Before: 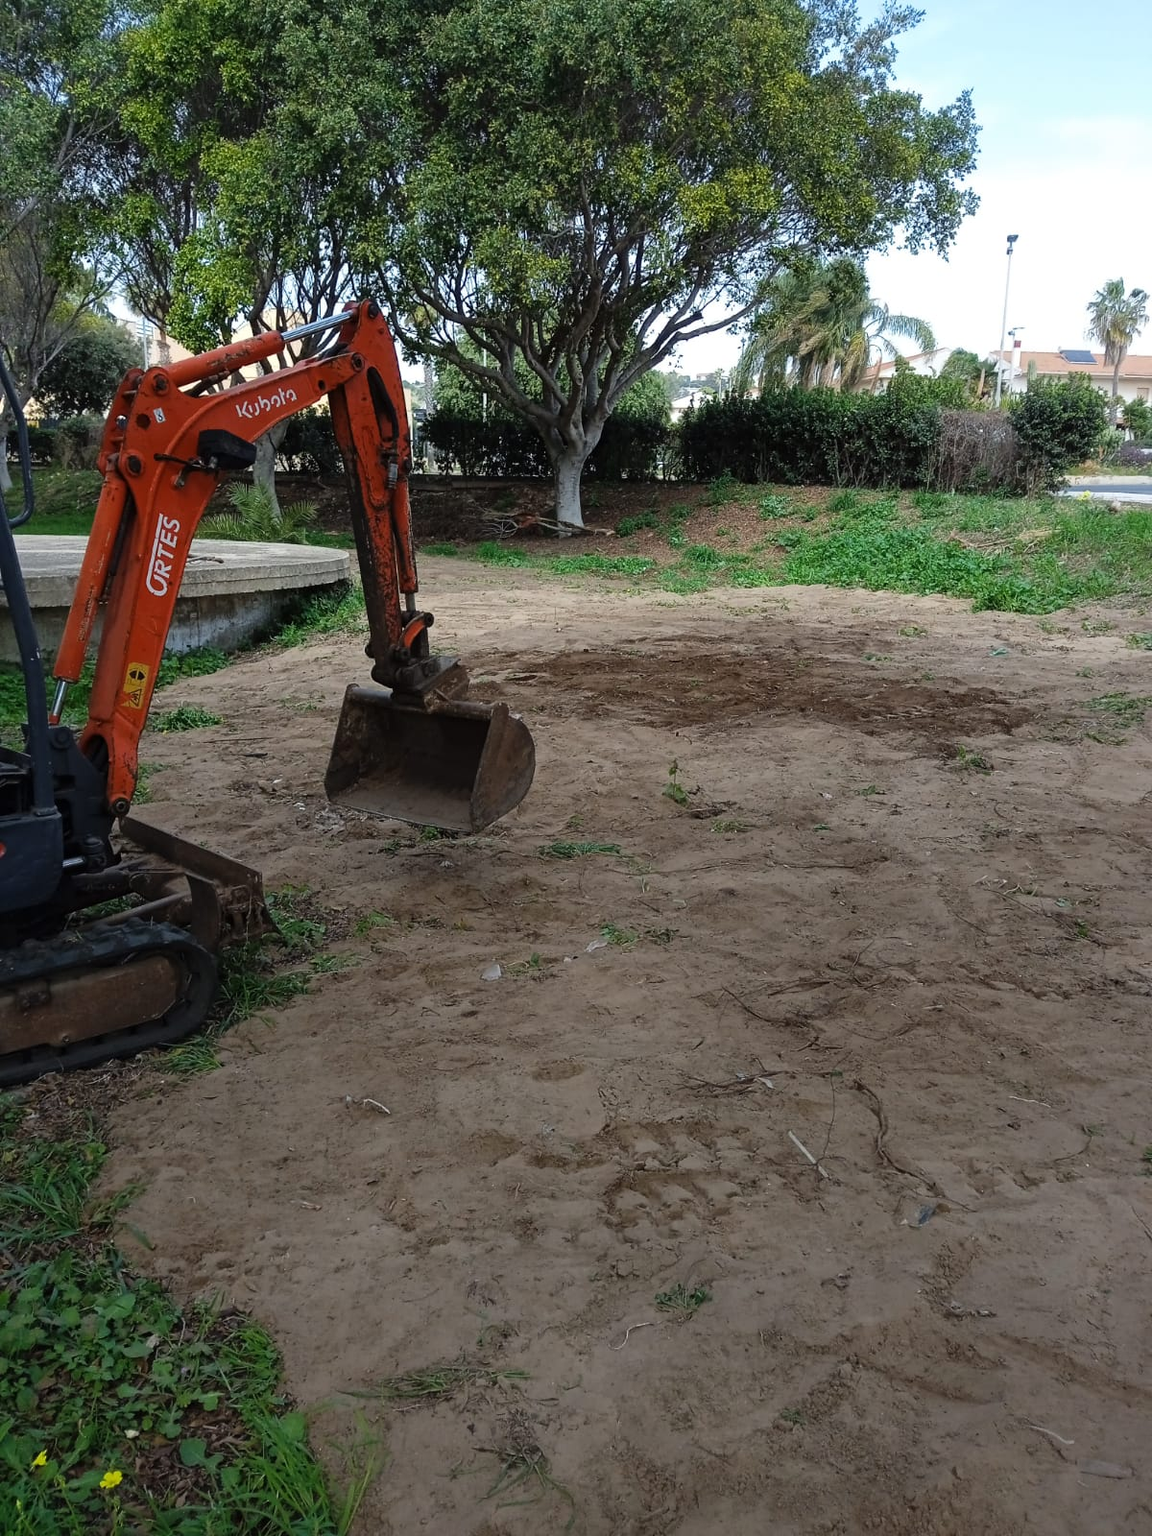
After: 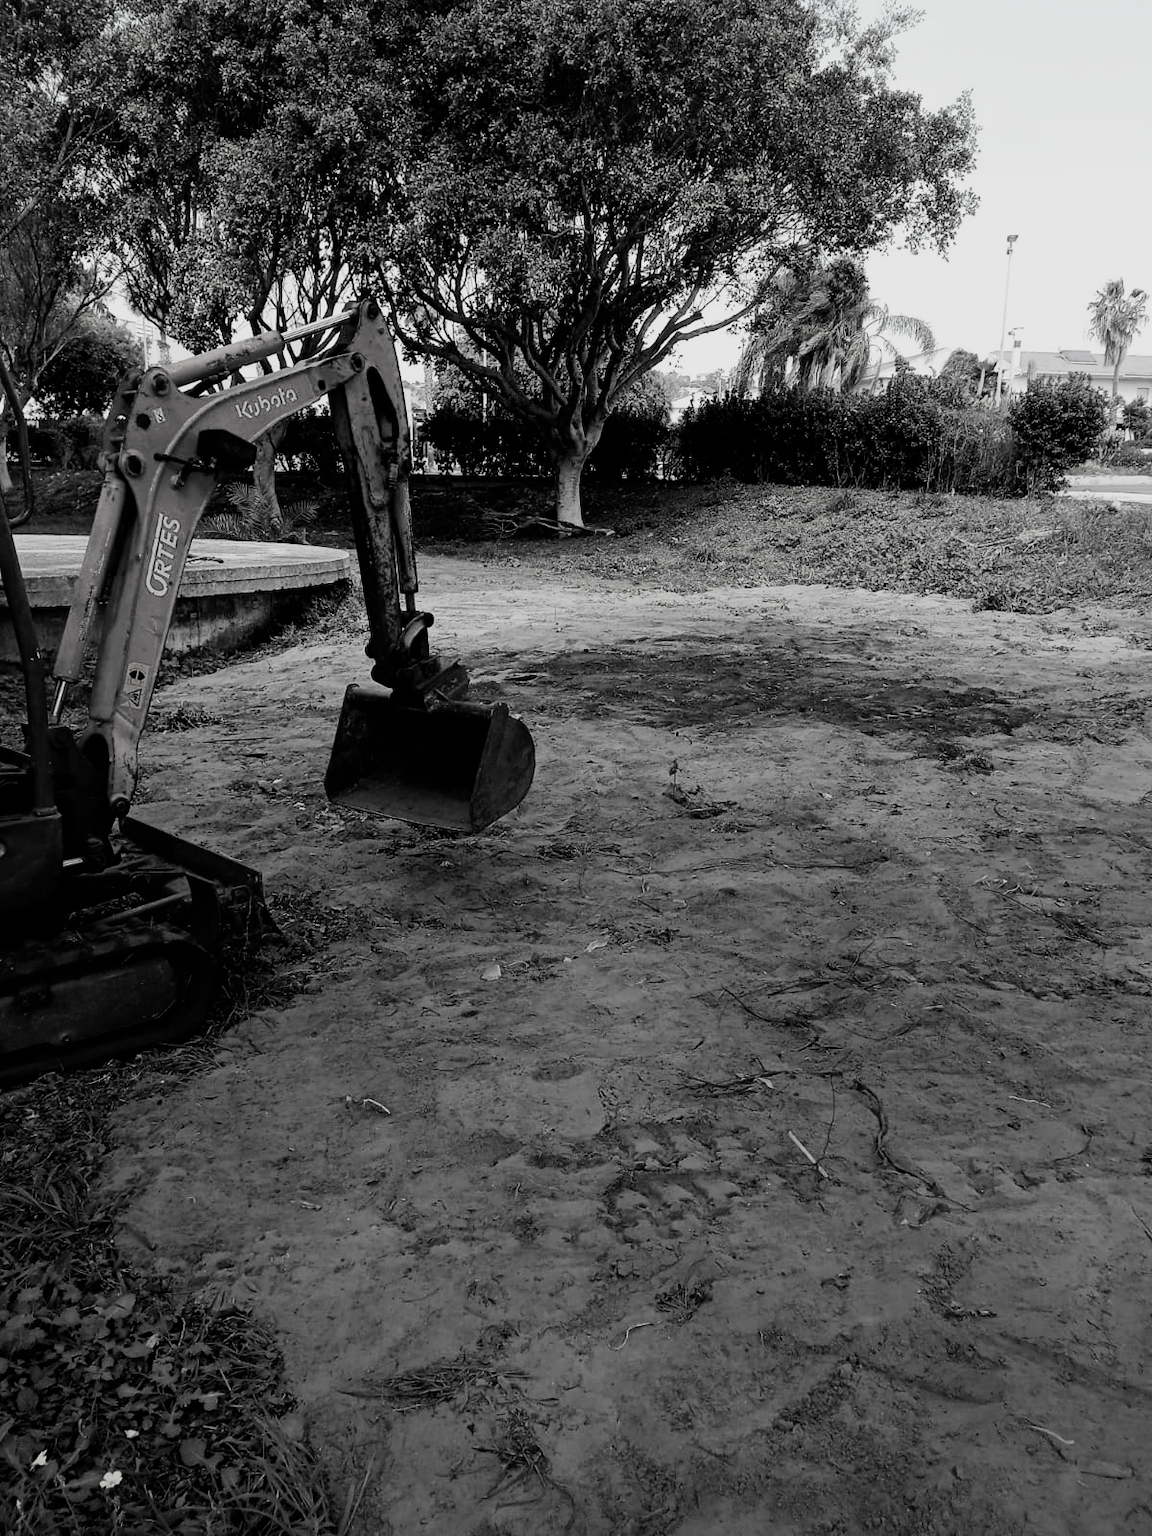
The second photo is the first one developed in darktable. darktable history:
filmic rgb: black relative exposure -5.1 EV, white relative exposure 3.49 EV, threshold 5.98 EV, hardness 3.18, contrast 1.495, highlights saturation mix -48.71%, color science v5 (2021), contrast in shadows safe, contrast in highlights safe, enable highlight reconstruction true
color balance rgb: linear chroma grading › global chroma 14.705%, perceptual saturation grading › global saturation 34.552%, perceptual saturation grading › highlights -24.906%, perceptual saturation grading › shadows 24.688%, global vibrance 9.604%
